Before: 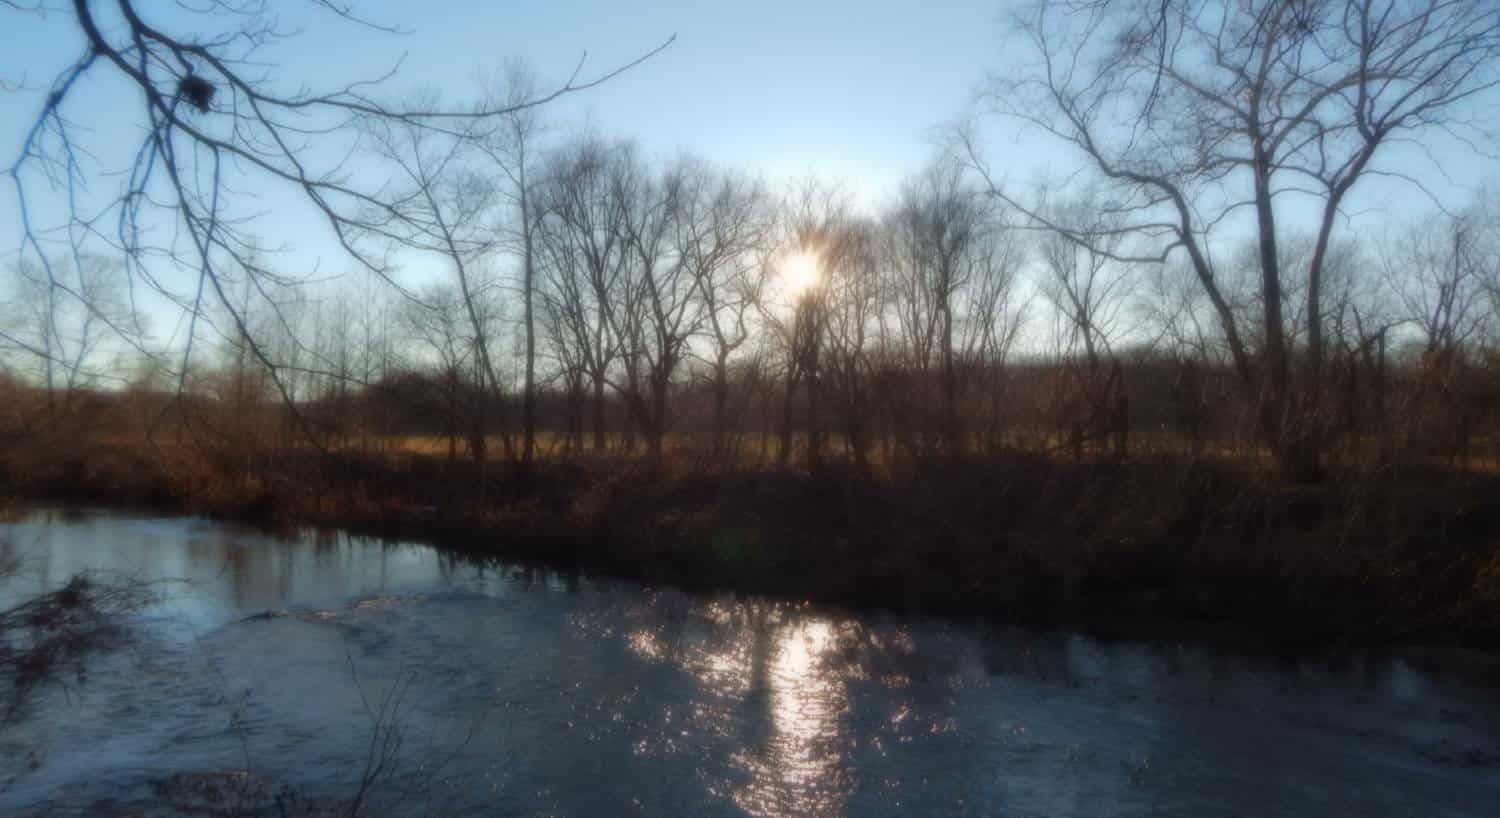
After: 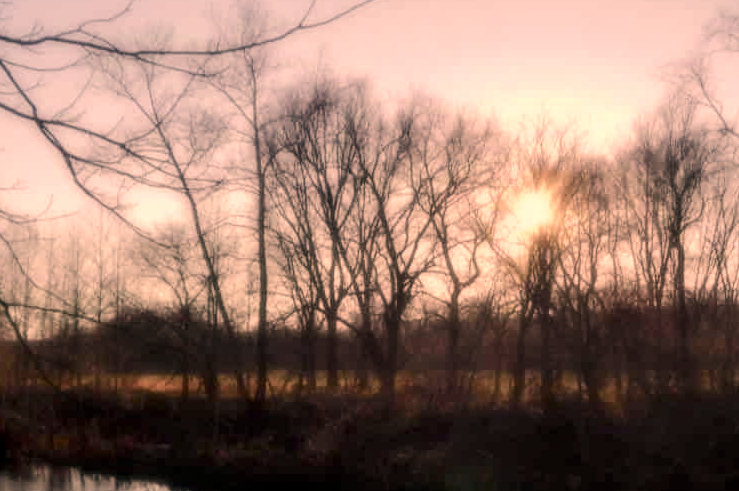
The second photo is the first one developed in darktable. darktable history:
crop: left 17.835%, top 7.675%, right 32.881%, bottom 32.213%
color correction: highlights a* 40, highlights b* 40, saturation 0.69
local contrast: detail 150%
tone curve: curves: ch0 [(0, 0.01) (0.037, 0.032) (0.131, 0.108) (0.275, 0.256) (0.483, 0.512) (0.61, 0.665) (0.696, 0.742) (0.792, 0.819) (0.911, 0.925) (0.997, 0.995)]; ch1 [(0, 0) (0.308, 0.29) (0.425, 0.411) (0.492, 0.488) (0.505, 0.503) (0.527, 0.531) (0.568, 0.594) (0.683, 0.702) (0.746, 0.77) (1, 1)]; ch2 [(0, 0) (0.246, 0.233) (0.36, 0.352) (0.415, 0.415) (0.485, 0.487) (0.502, 0.504) (0.525, 0.523) (0.539, 0.553) (0.587, 0.594) (0.636, 0.652) (0.711, 0.729) (0.845, 0.855) (0.998, 0.977)], color space Lab, independent channels, preserve colors none
